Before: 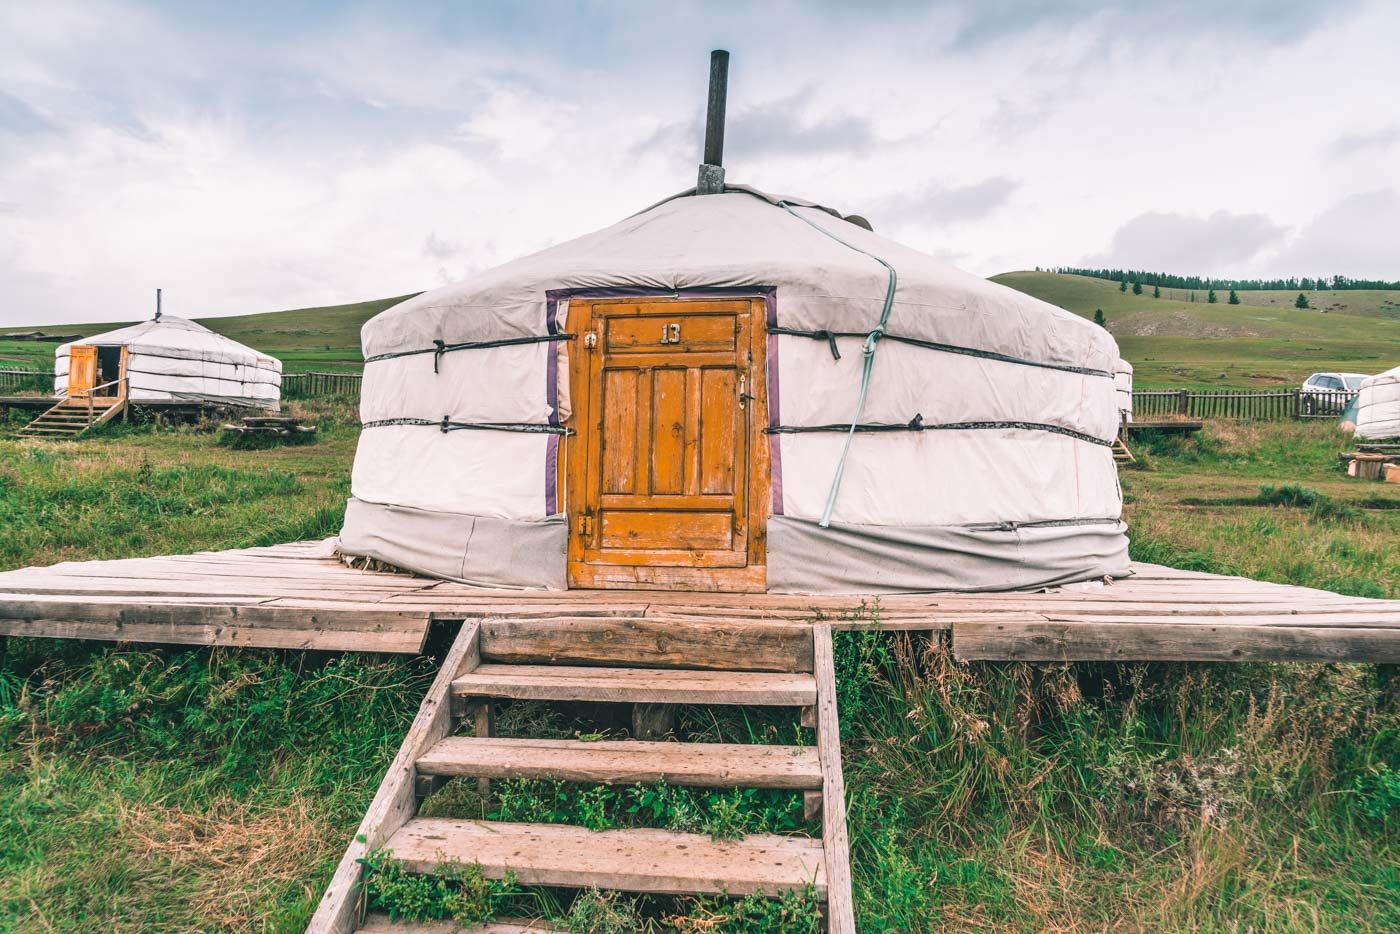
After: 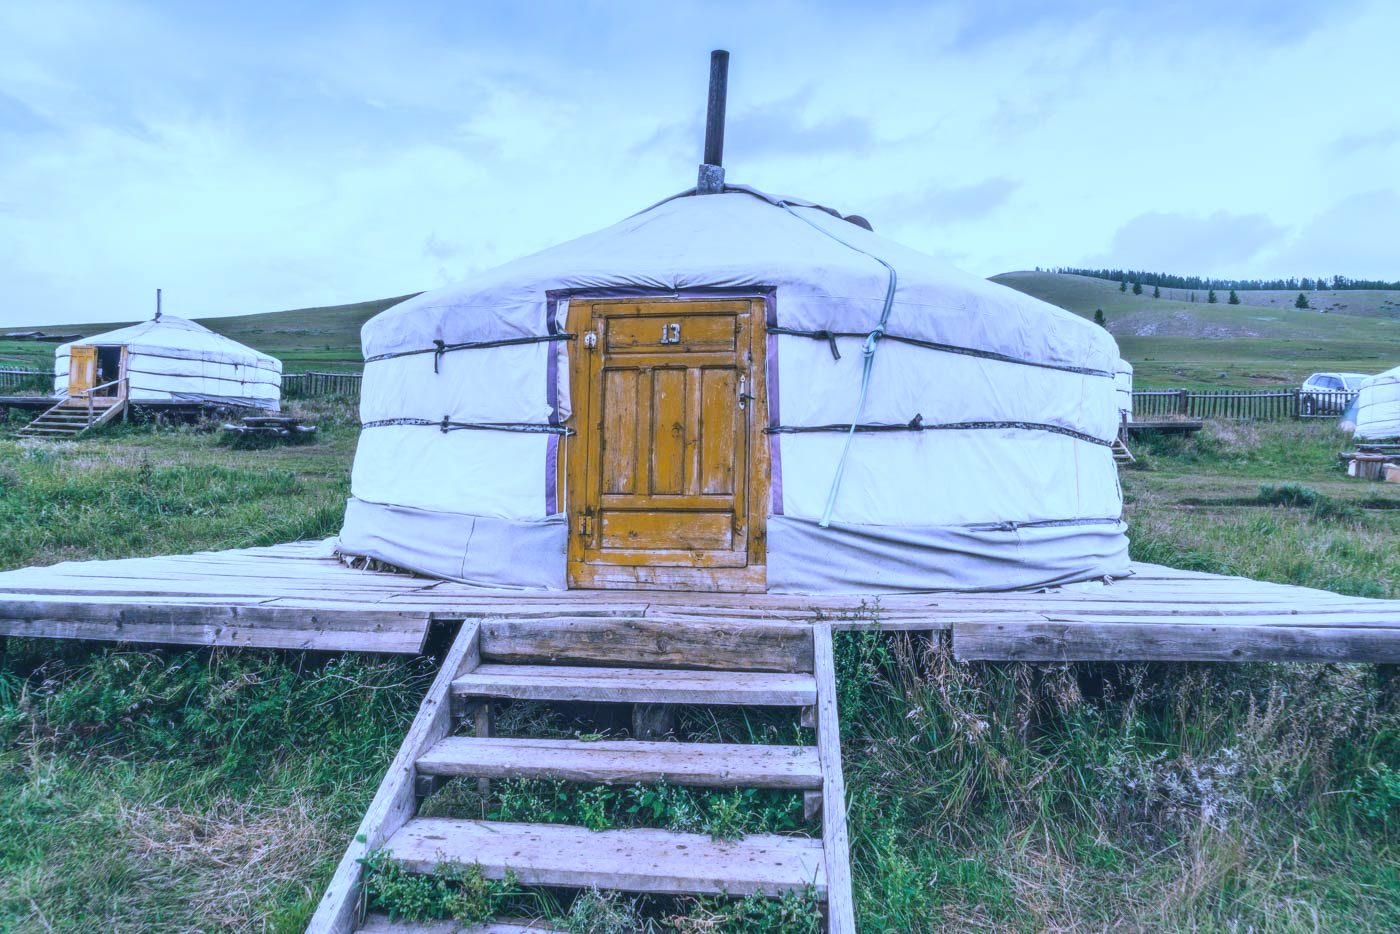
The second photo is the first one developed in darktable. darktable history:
white balance: red 0.766, blue 1.537
soften: size 10%, saturation 50%, brightness 0.2 EV, mix 10%
